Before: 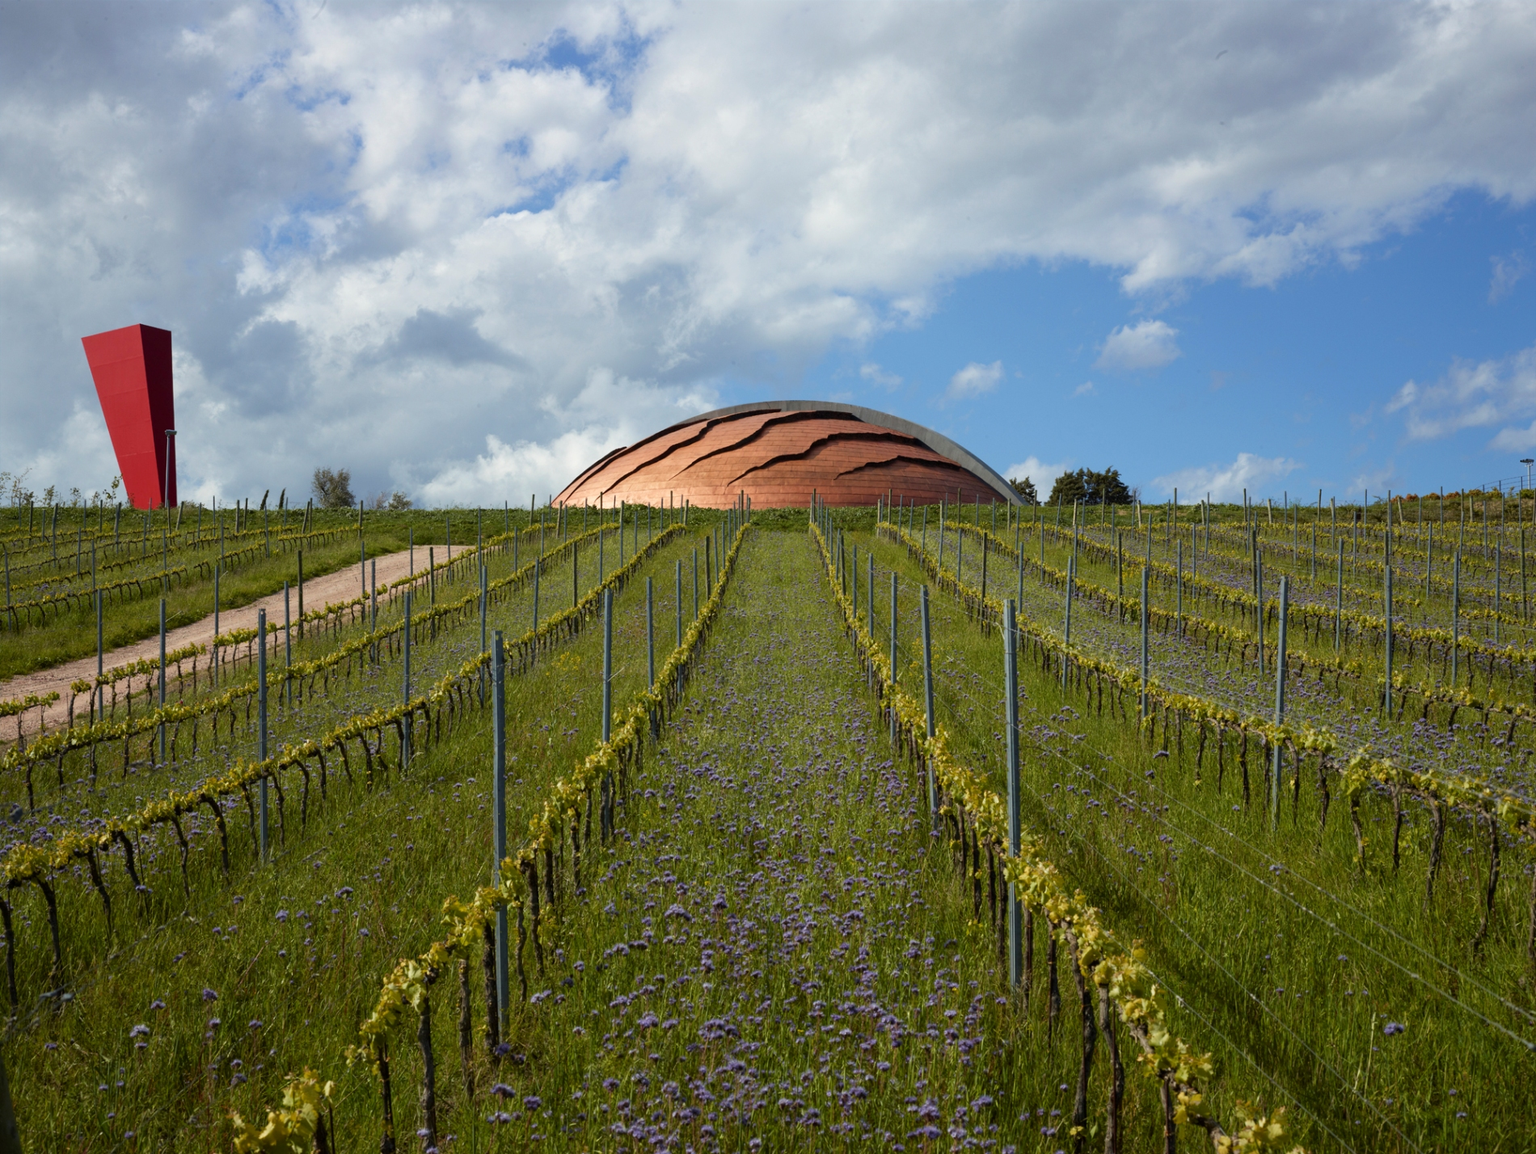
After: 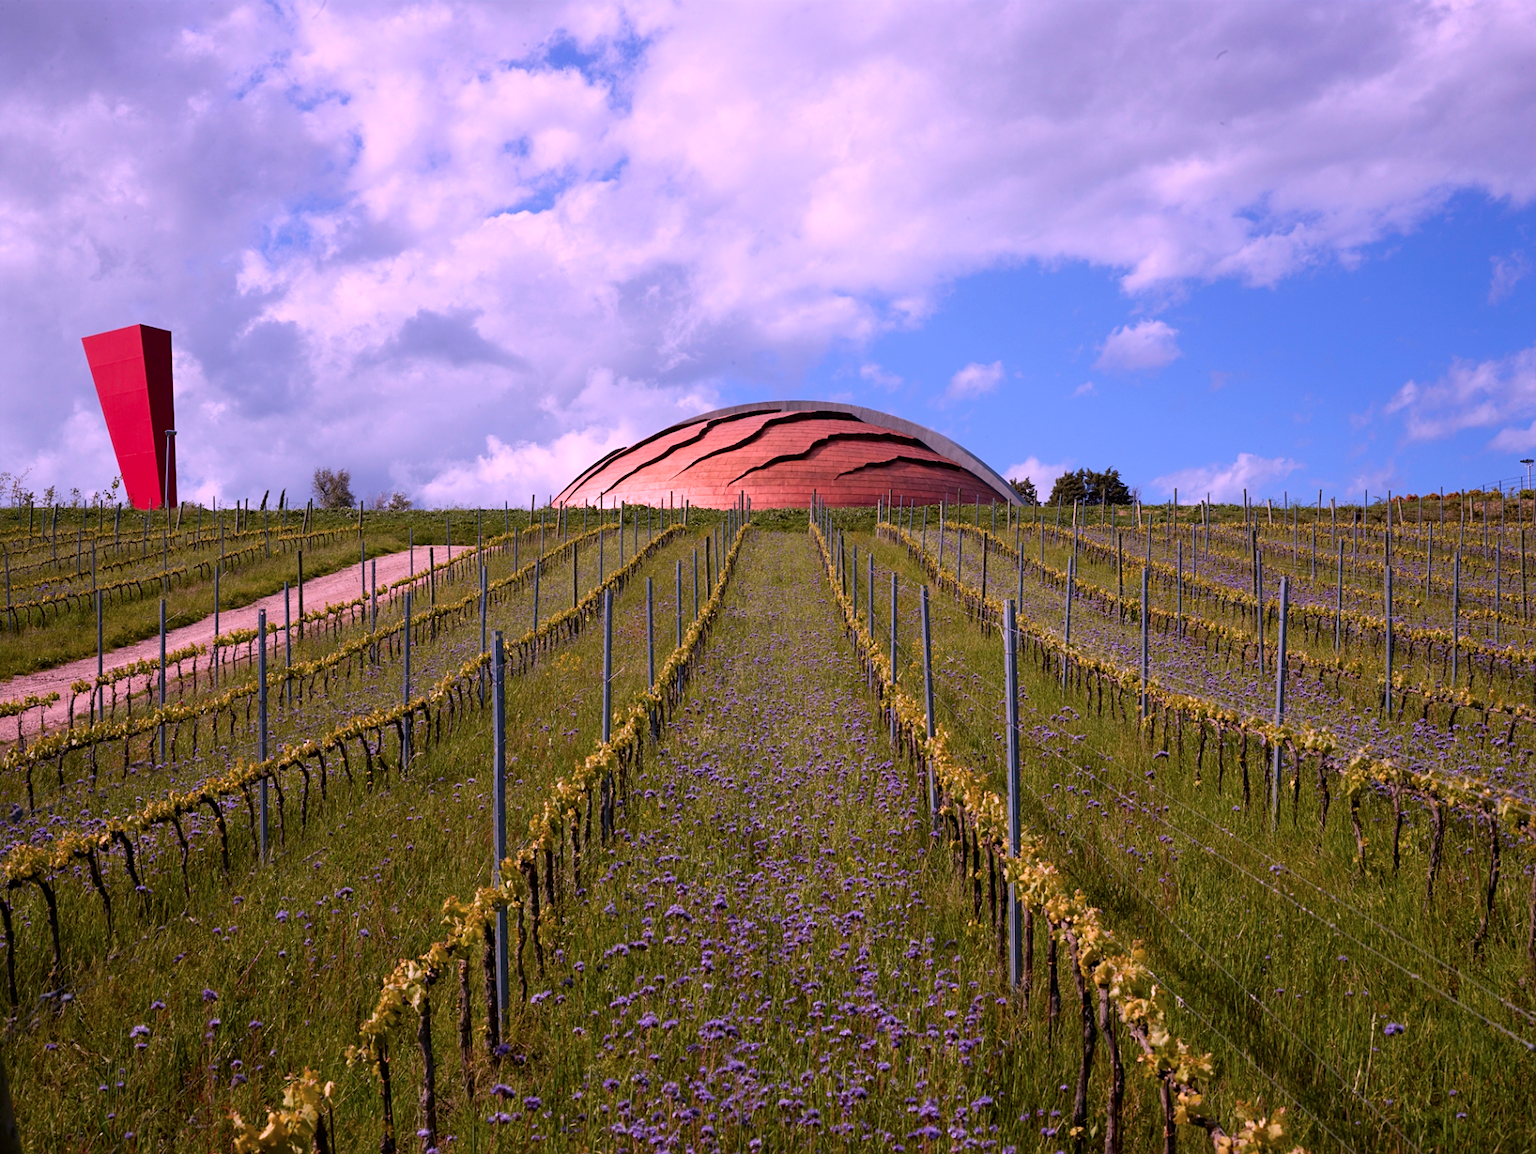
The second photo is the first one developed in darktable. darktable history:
sharpen: amount 0.213
color calibration: output R [1.107, -0.012, -0.003, 0], output B [0, 0, 1.308, 0], illuminant as shot in camera, x 0.358, y 0.373, temperature 4628.91 K
